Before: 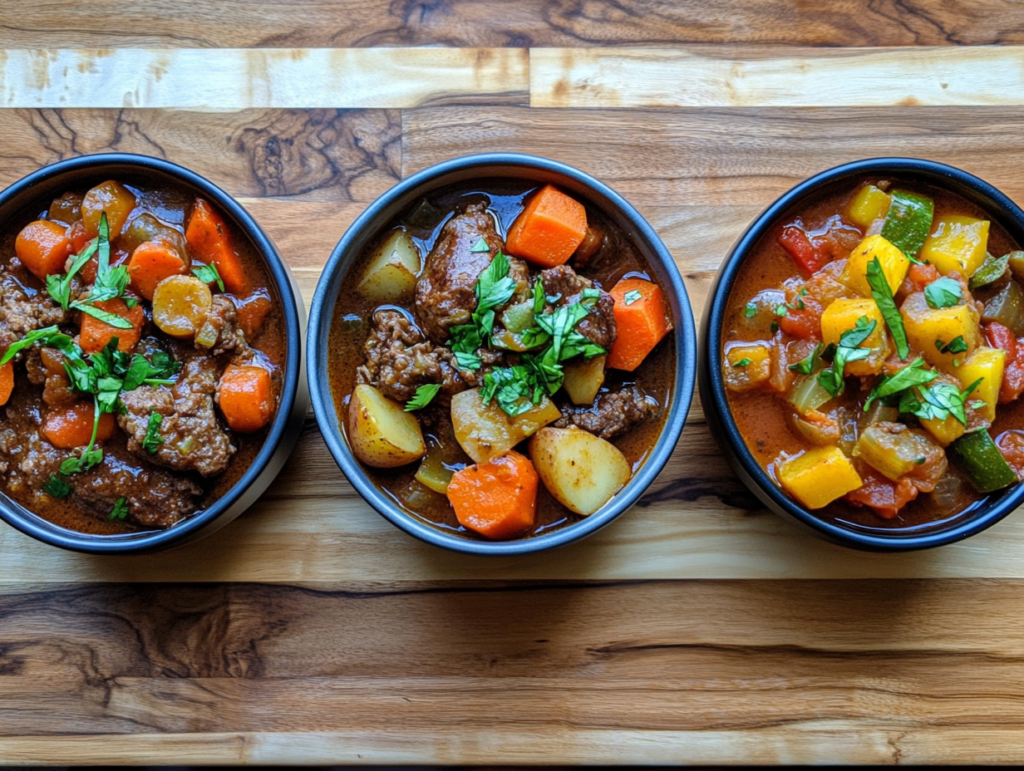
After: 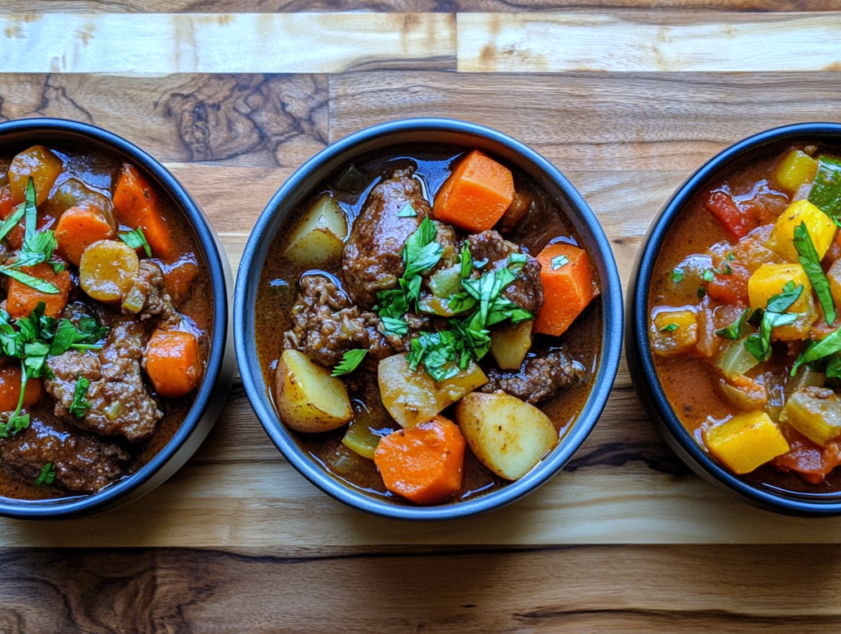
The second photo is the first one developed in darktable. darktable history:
crop and rotate: left 7.196%, top 4.574%, right 10.605%, bottom 13.178%
white balance: red 0.954, blue 1.079
